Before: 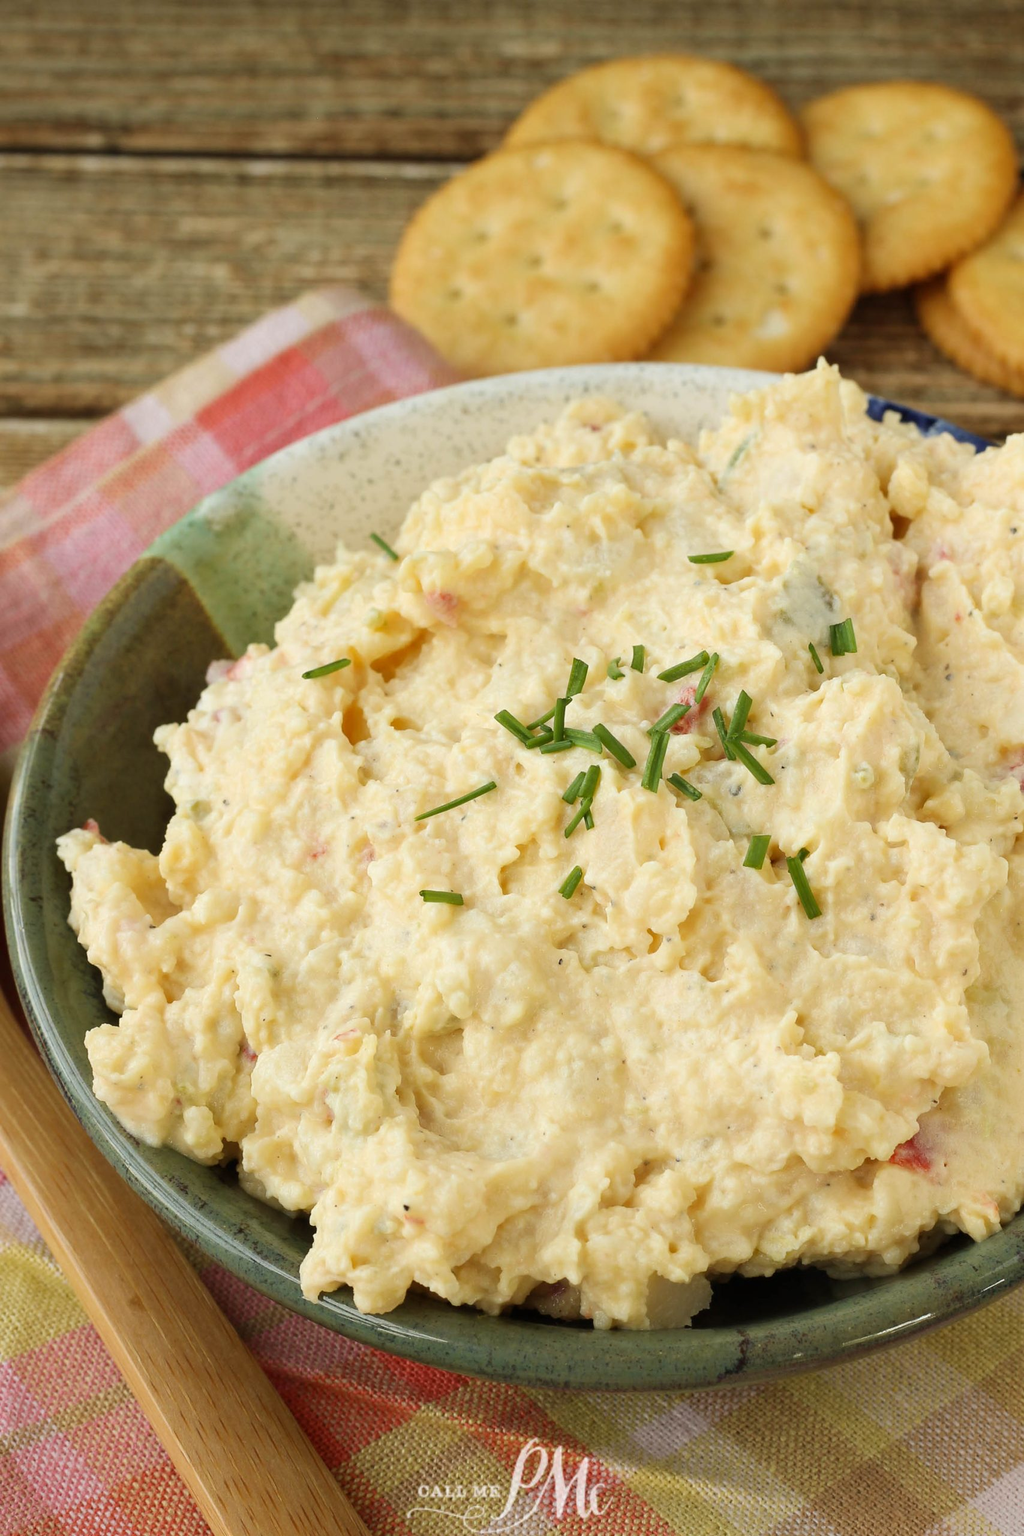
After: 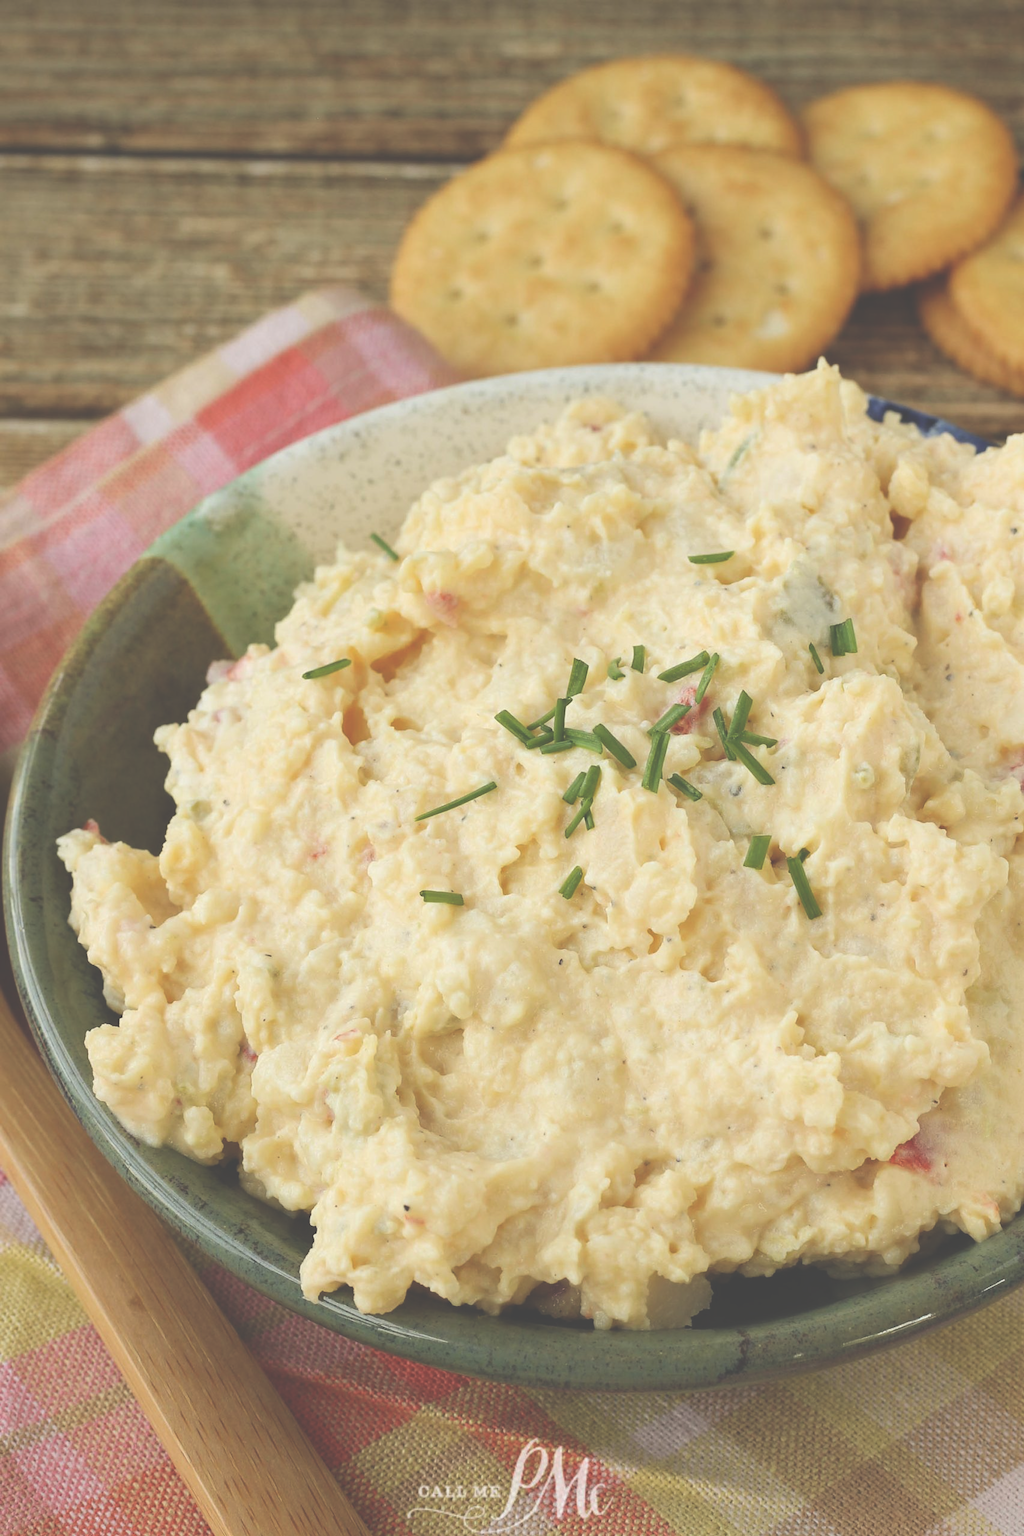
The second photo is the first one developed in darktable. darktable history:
exposure: black level correction -0.061, exposure -0.05 EV, compensate highlight preservation false
color correction: highlights b* 0.026
